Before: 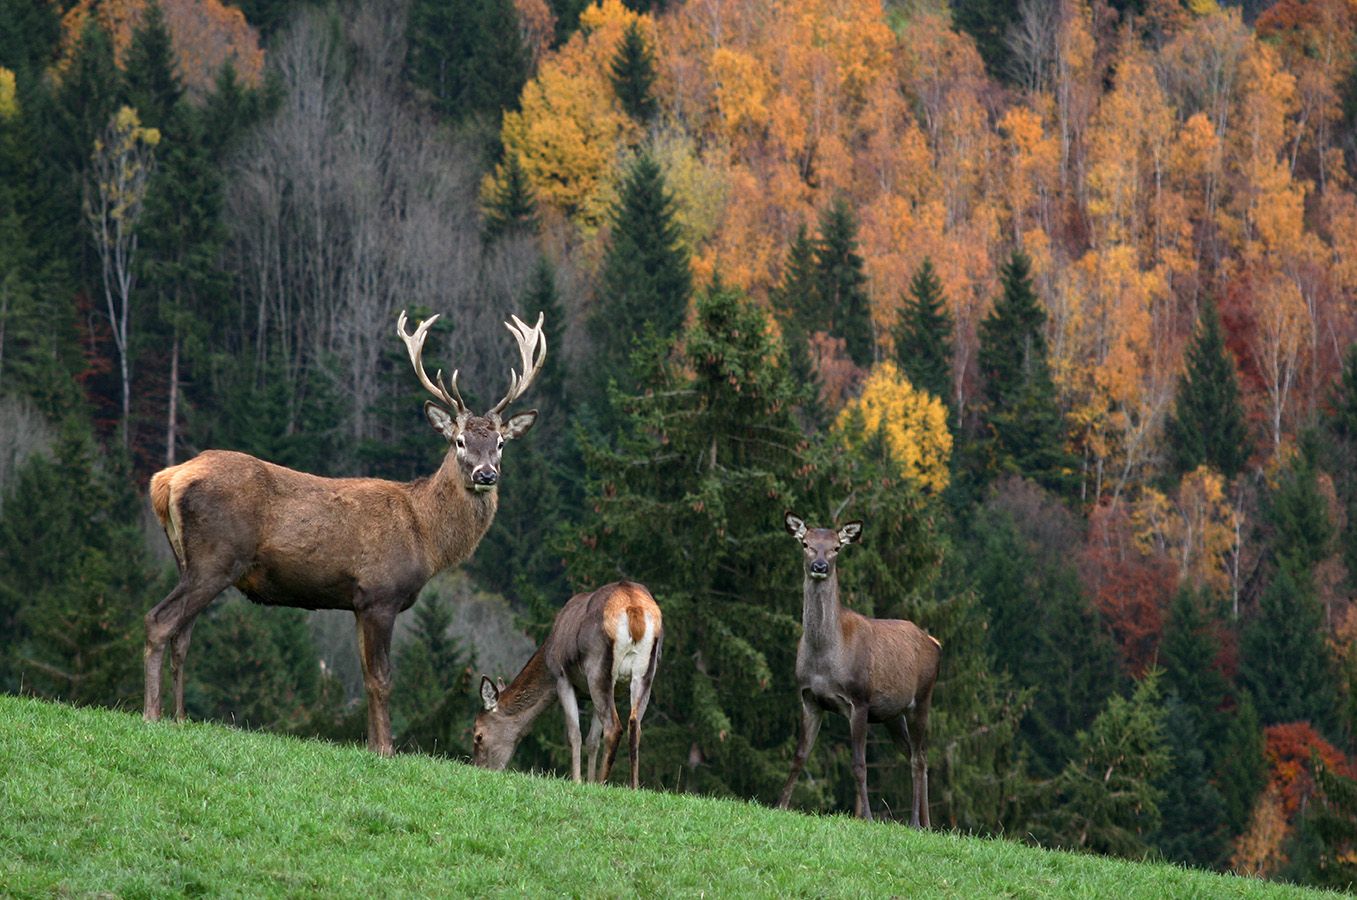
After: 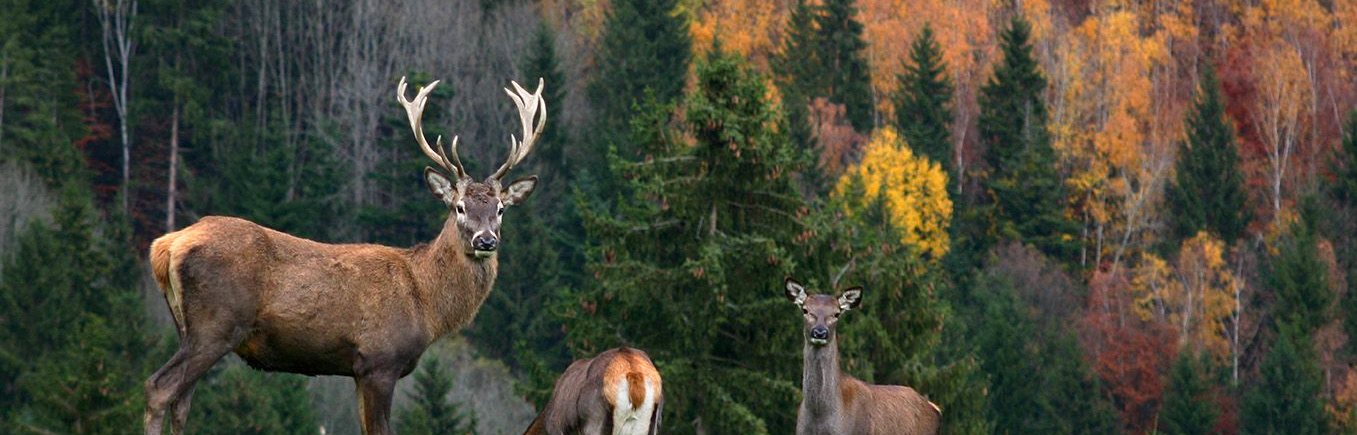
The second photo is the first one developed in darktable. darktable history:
crop and rotate: top 26.056%, bottom 25.543%
contrast brightness saturation: contrast 0.04, saturation 0.16
